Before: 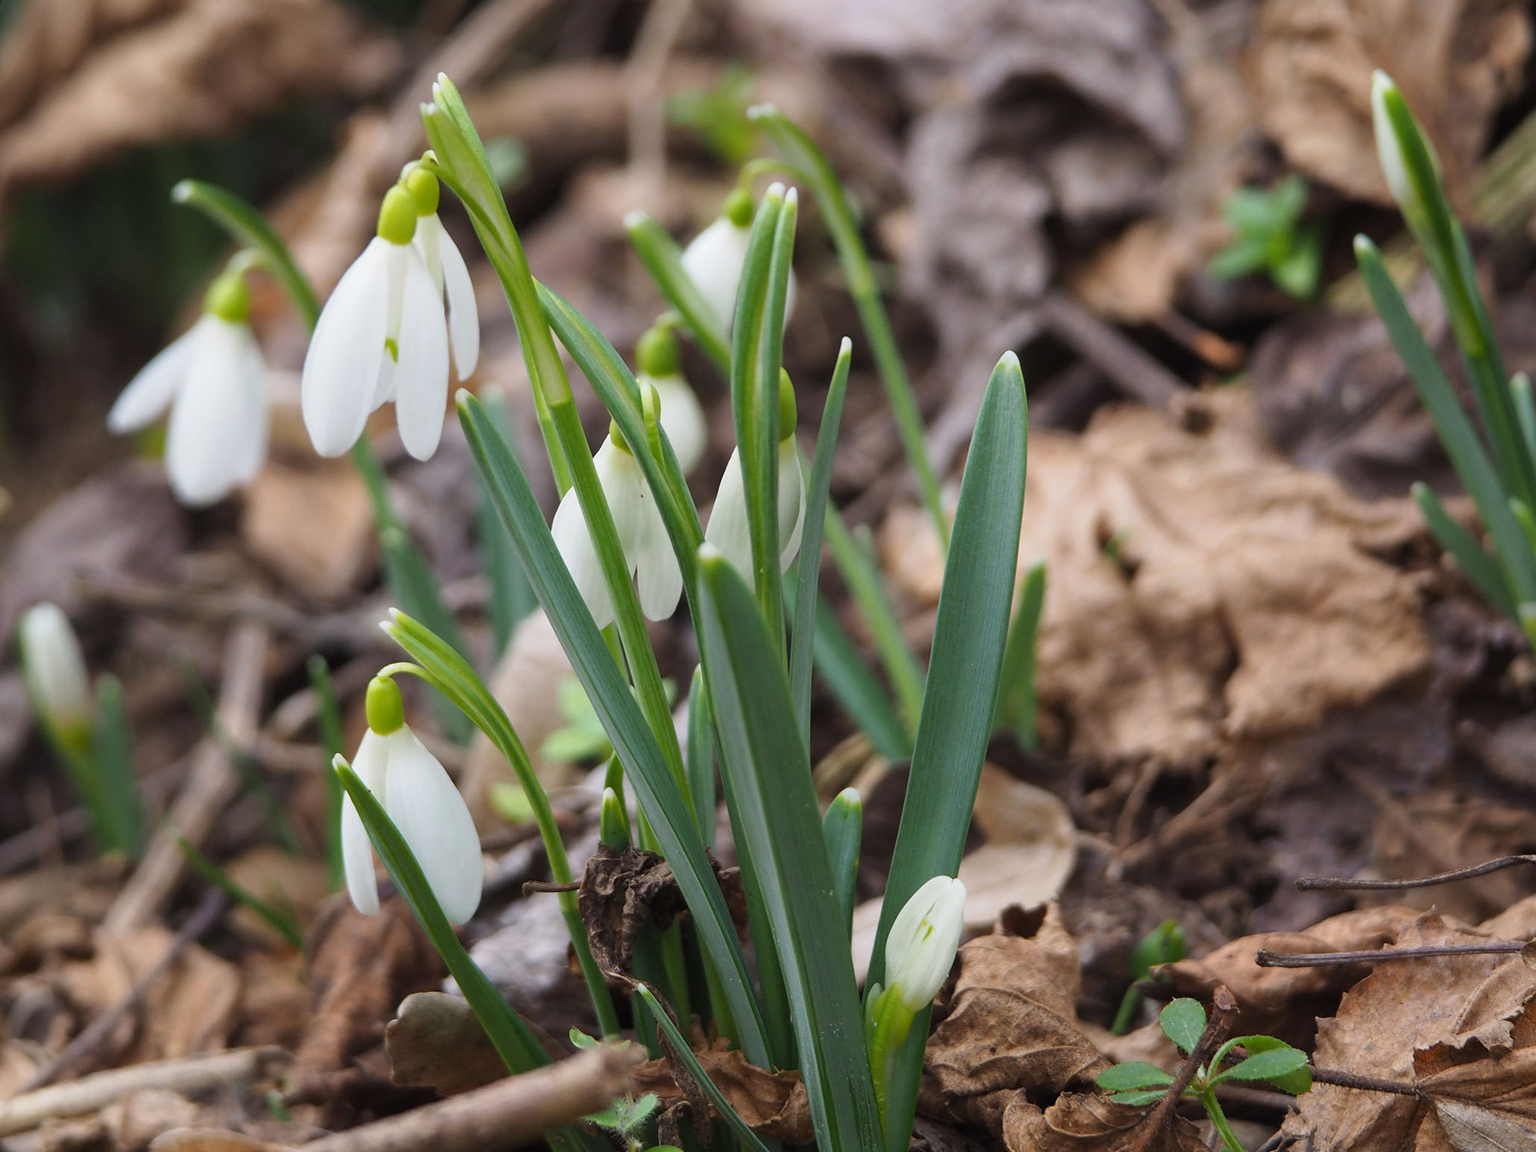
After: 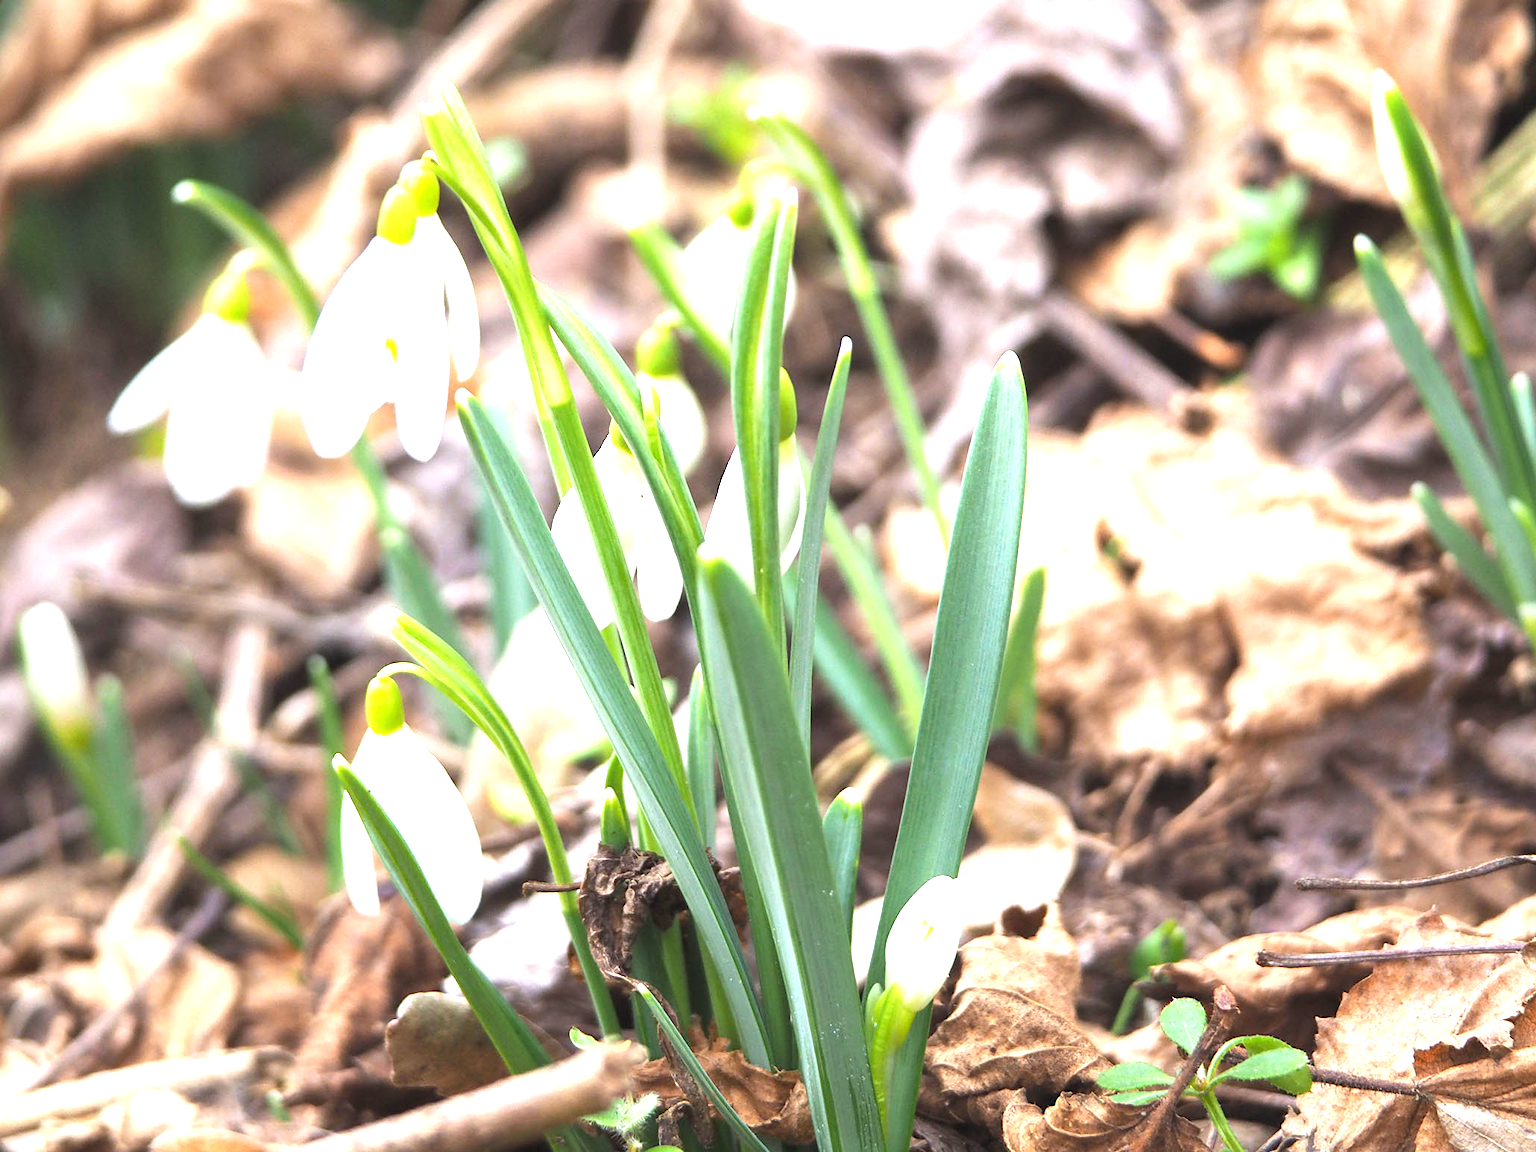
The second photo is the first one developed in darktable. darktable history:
exposure: black level correction 0, exposure 1.916 EV, compensate highlight preservation false
